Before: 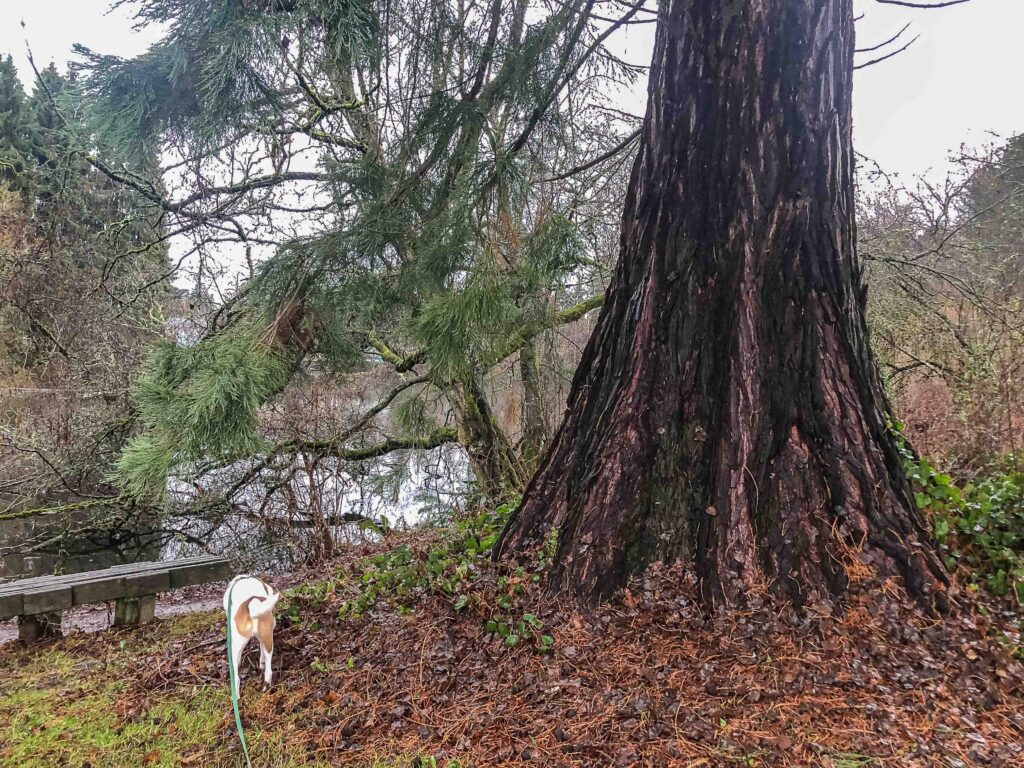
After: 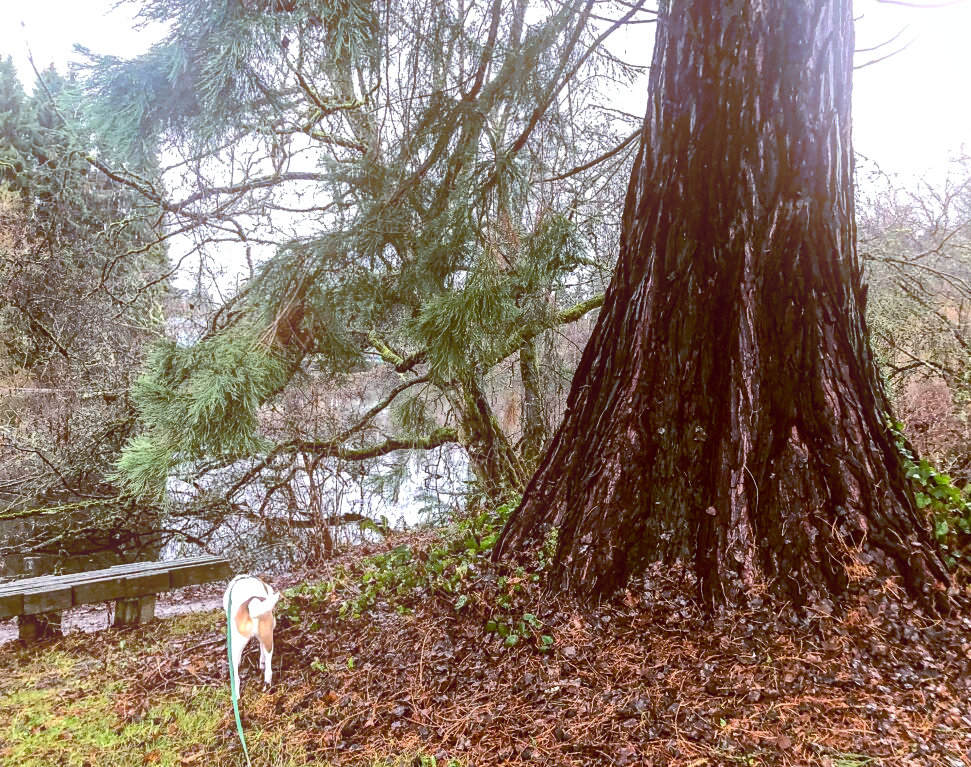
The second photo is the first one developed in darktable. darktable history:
crop and rotate: right 5.167%
tone equalizer: -8 EV -0.75 EV, -7 EV -0.7 EV, -6 EV -0.6 EV, -5 EV -0.4 EV, -3 EV 0.4 EV, -2 EV 0.6 EV, -1 EV 0.7 EV, +0 EV 0.75 EV, edges refinement/feathering 500, mask exposure compensation -1.57 EV, preserve details no
bloom: on, module defaults
color balance: lift [1, 1.015, 1.004, 0.985], gamma [1, 0.958, 0.971, 1.042], gain [1, 0.956, 0.977, 1.044]
